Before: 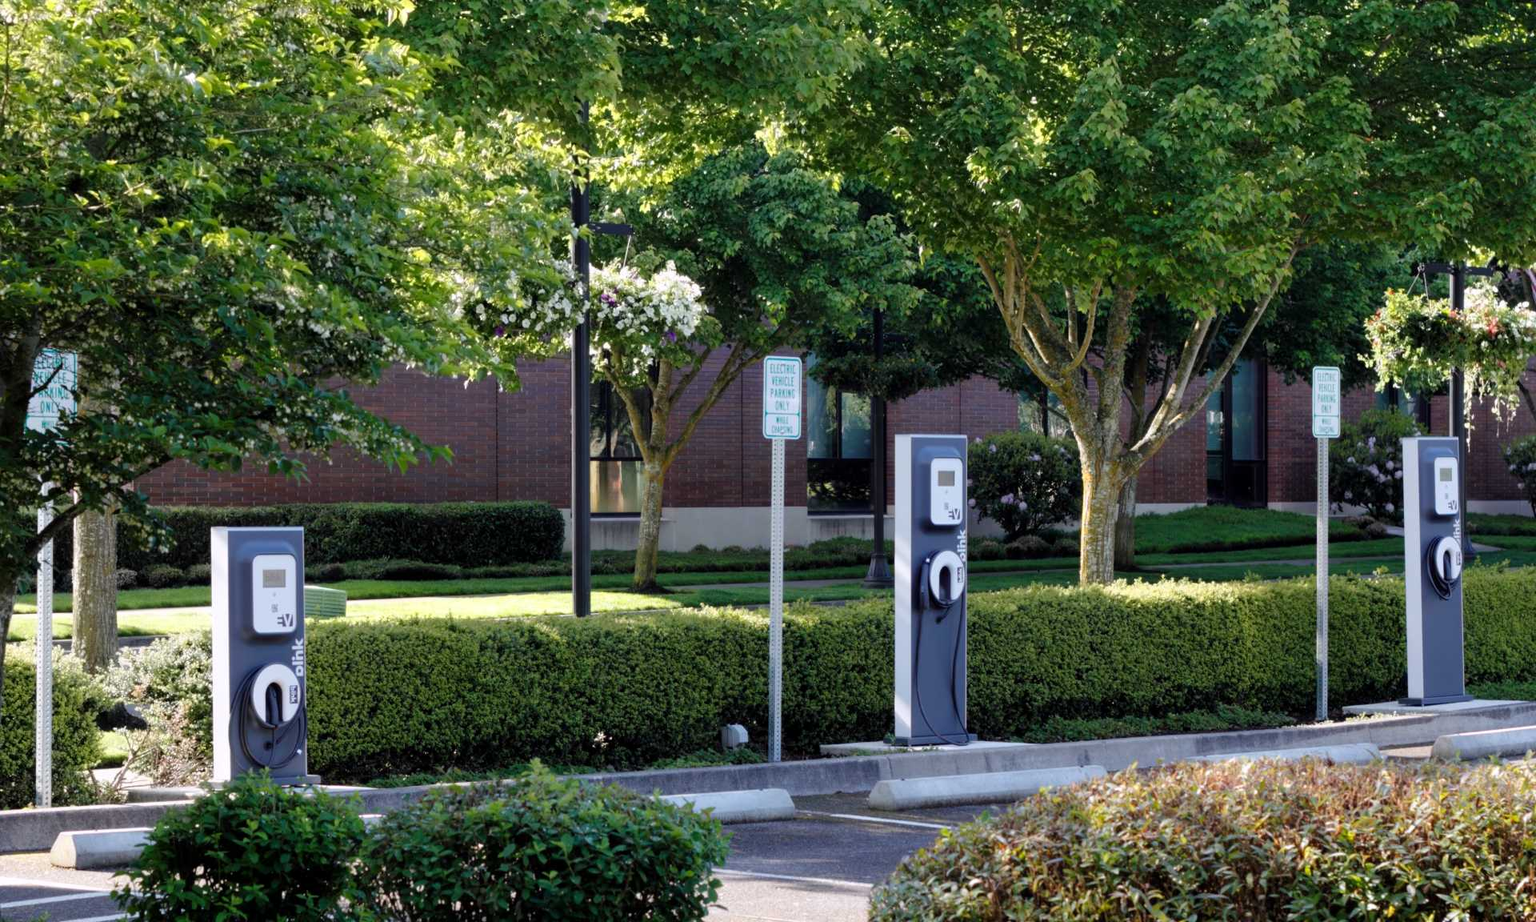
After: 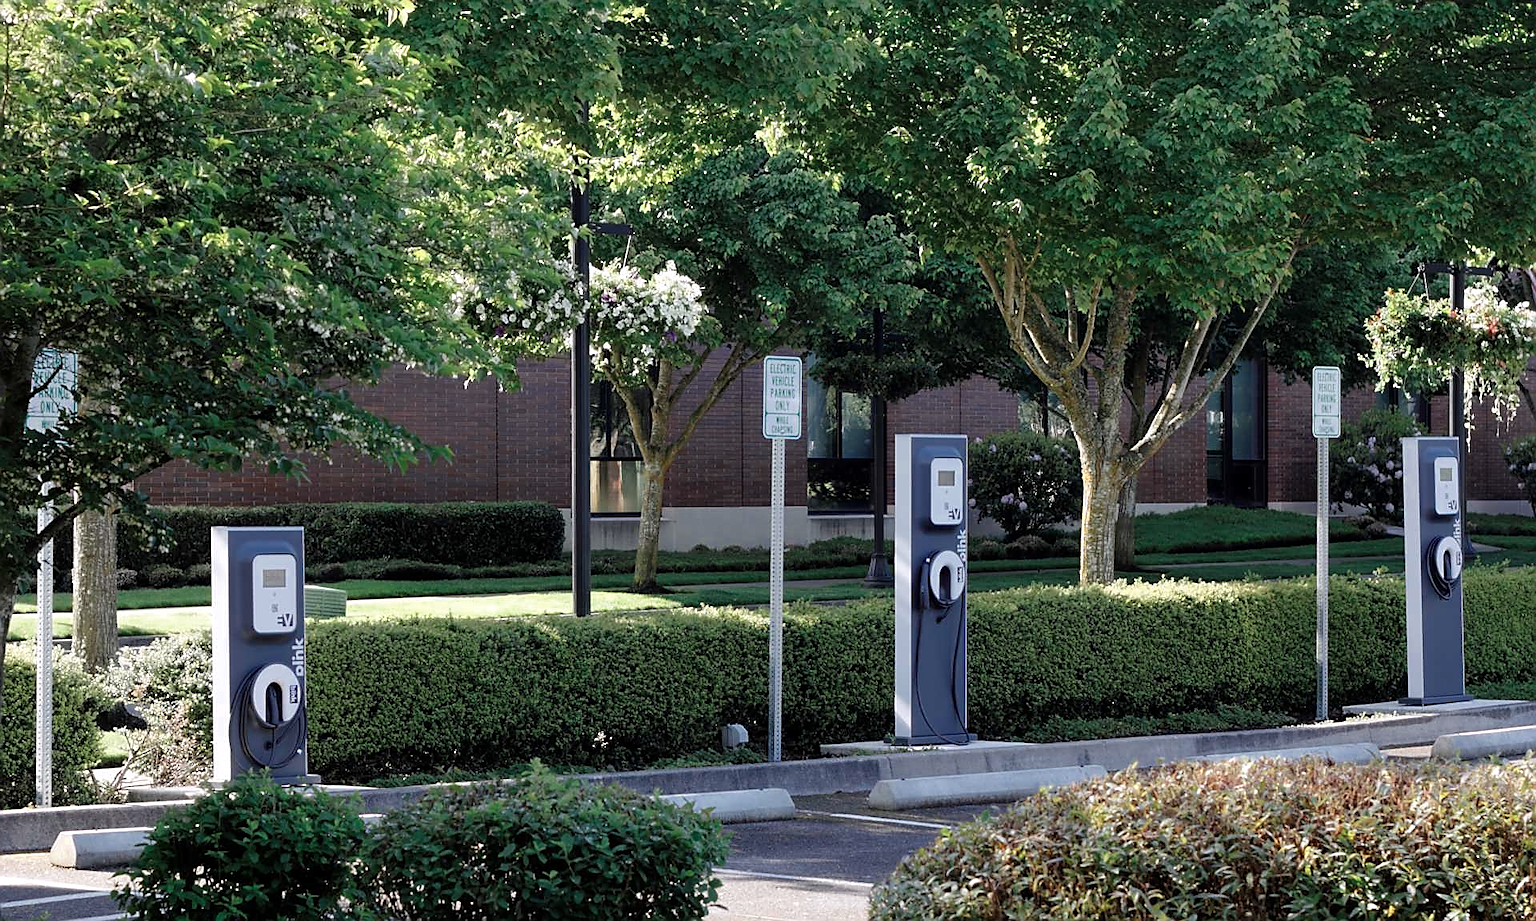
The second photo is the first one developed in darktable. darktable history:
color zones: curves: ch0 [(0, 0.5) (0.125, 0.4) (0.25, 0.5) (0.375, 0.4) (0.5, 0.4) (0.625, 0.35) (0.75, 0.35) (0.875, 0.5)]; ch1 [(0, 0.35) (0.125, 0.45) (0.25, 0.35) (0.375, 0.35) (0.5, 0.35) (0.625, 0.35) (0.75, 0.45) (0.875, 0.35)]; ch2 [(0, 0.6) (0.125, 0.5) (0.25, 0.5) (0.375, 0.6) (0.5, 0.6) (0.625, 0.5) (0.75, 0.5) (0.875, 0.5)]
sharpen: radius 1.377, amount 1.236, threshold 0.815
shadows and highlights: shadows -9.78, white point adjustment 1.61, highlights 9.61
